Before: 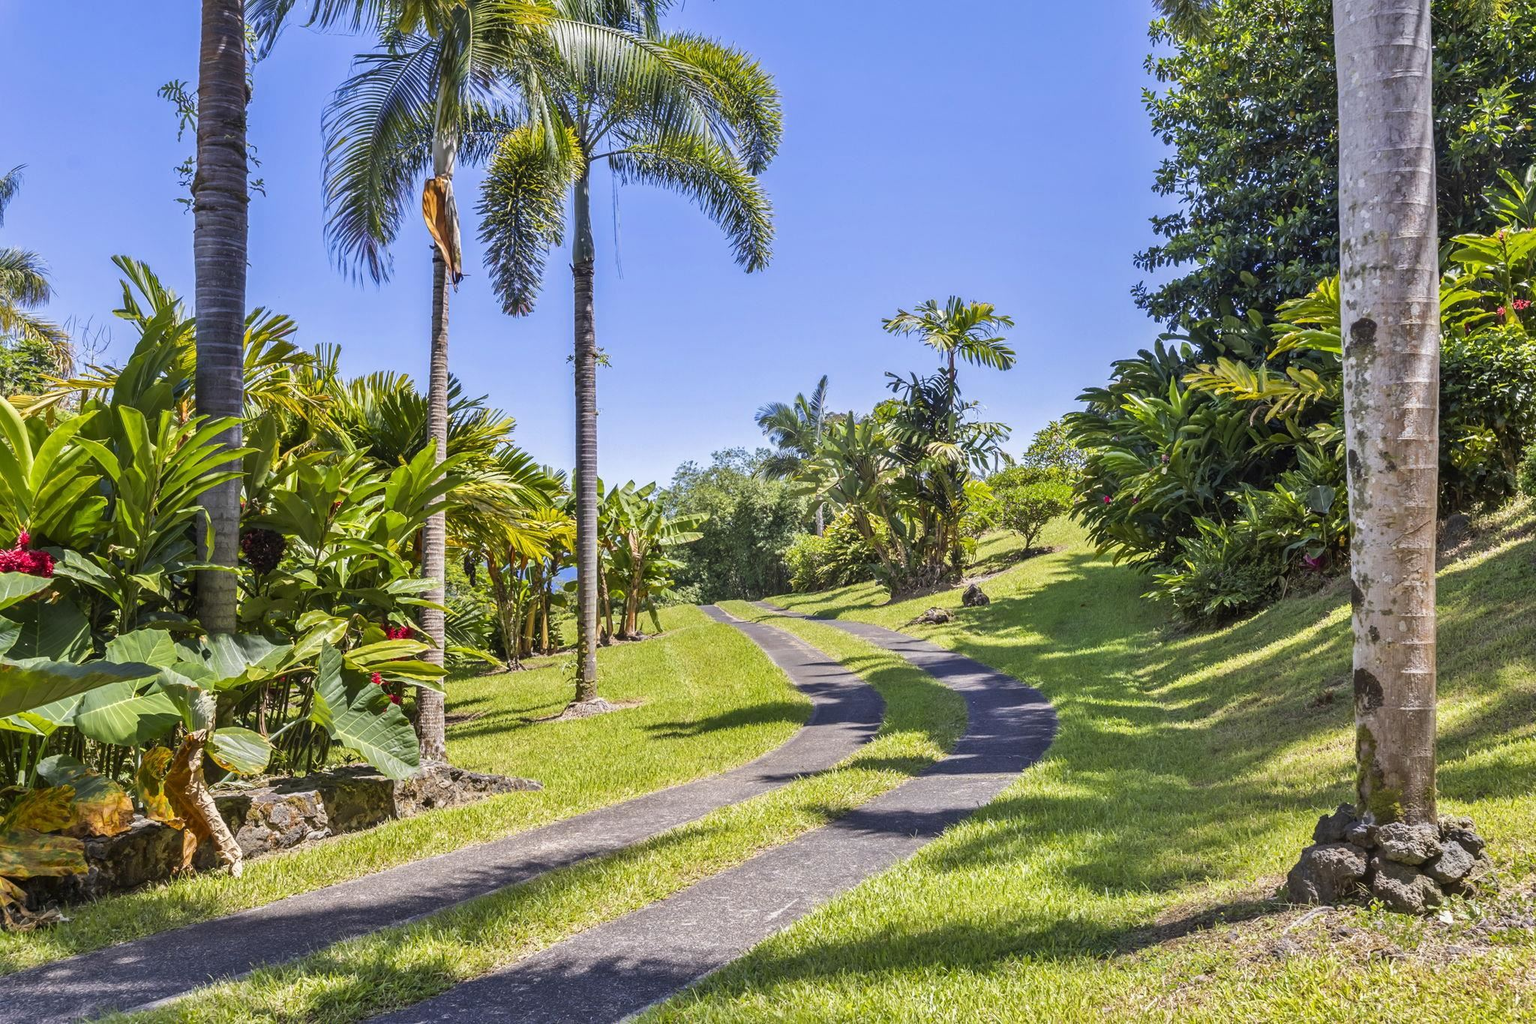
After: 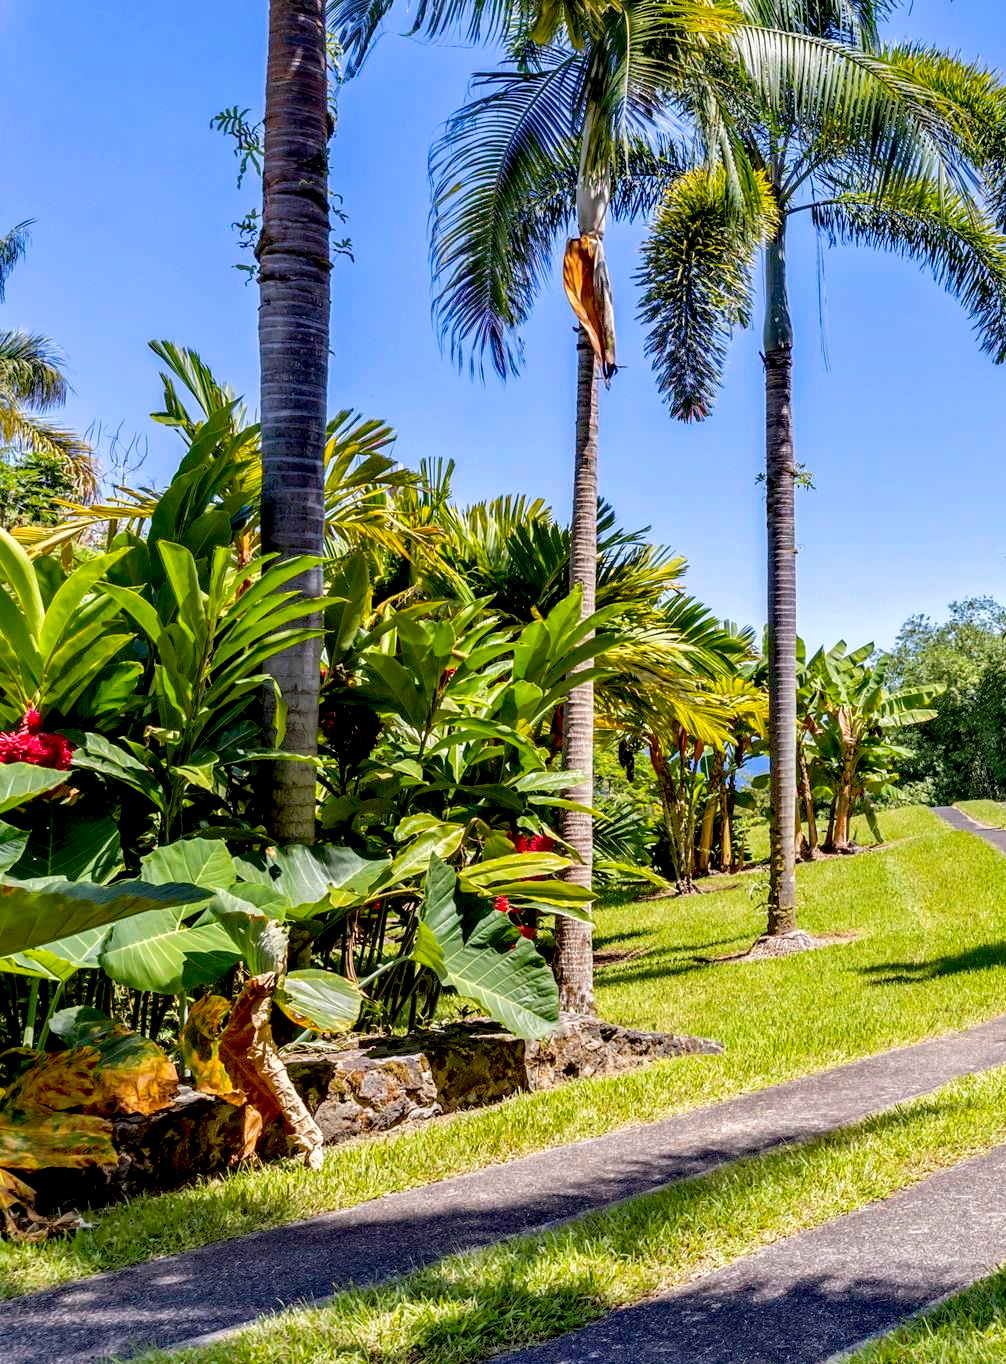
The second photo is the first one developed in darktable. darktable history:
crop and rotate: left 0%, top 0%, right 50.845%
exposure: black level correction 0.025, exposure 0.182 EV, compensate highlight preservation false
rotate and perspective: automatic cropping original format, crop left 0, crop top 0
